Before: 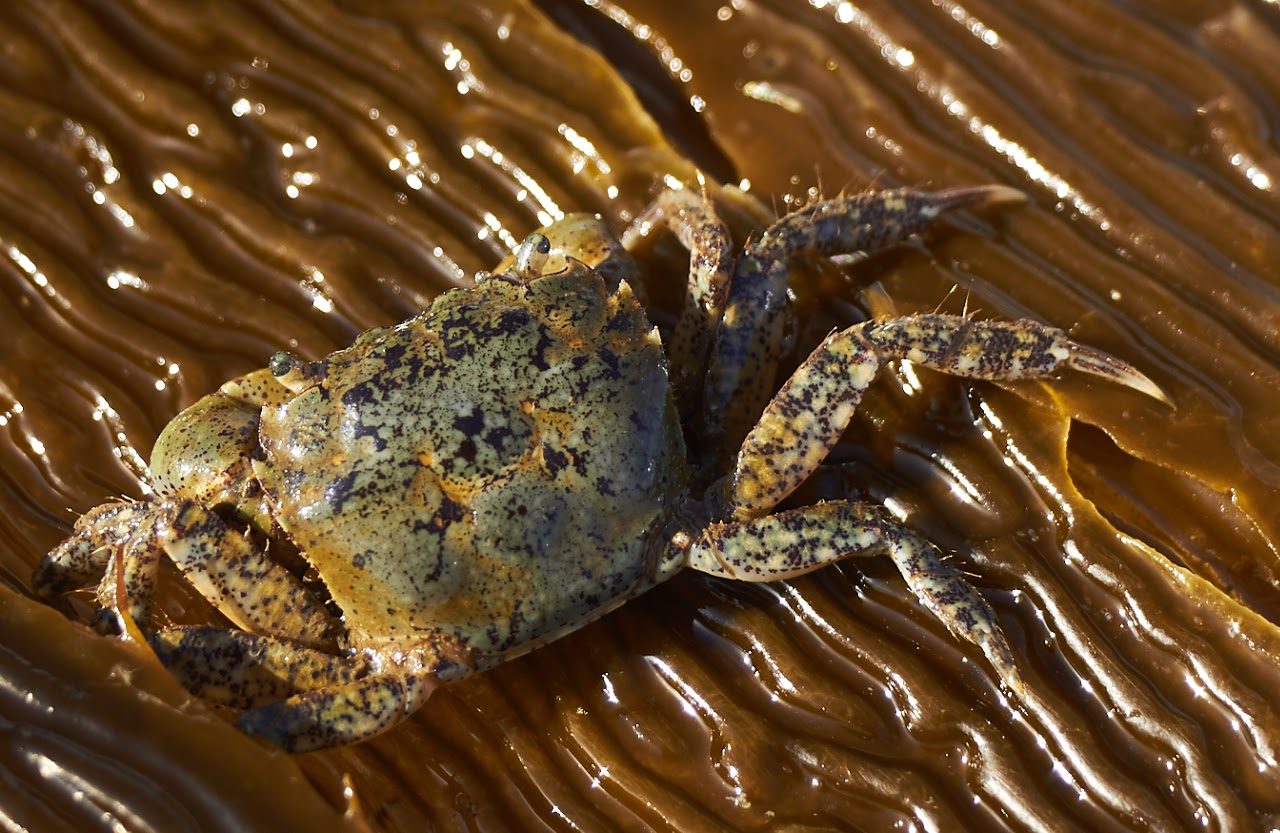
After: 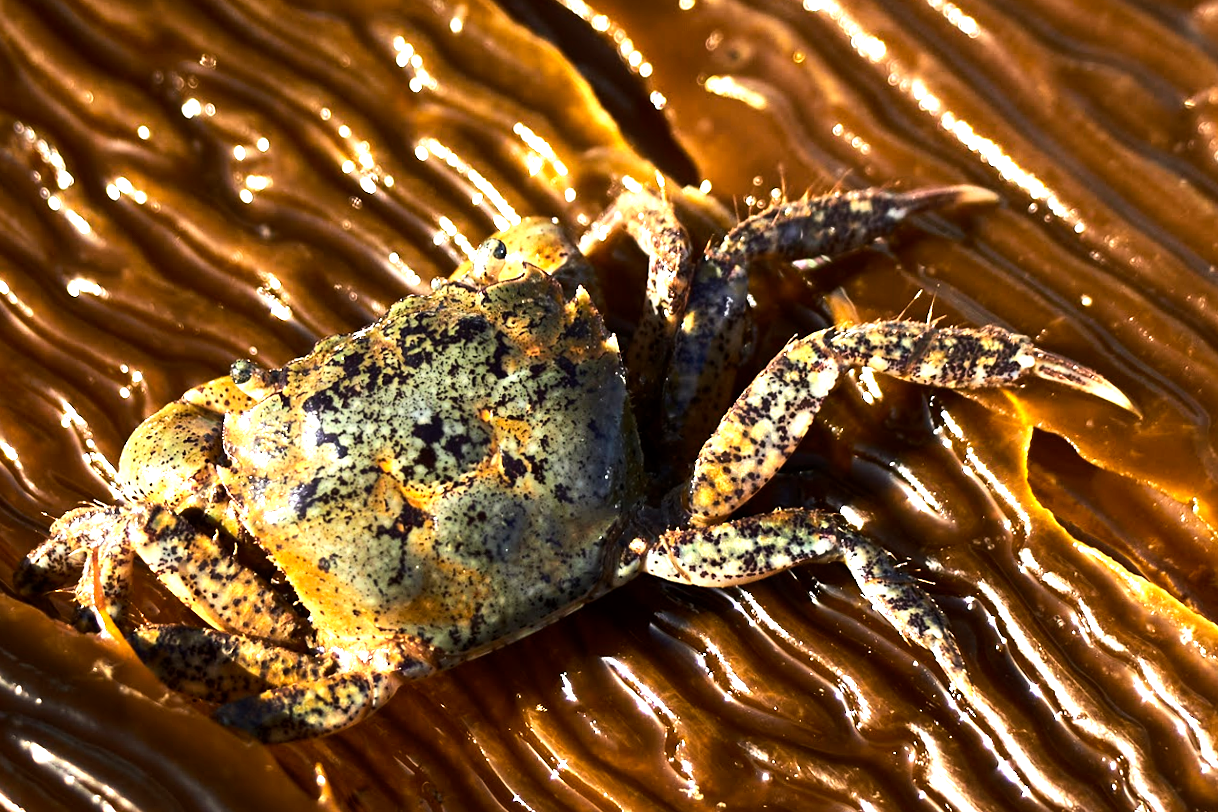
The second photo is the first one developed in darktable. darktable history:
rotate and perspective: rotation 0.074°, lens shift (vertical) 0.096, lens shift (horizontal) -0.041, crop left 0.043, crop right 0.952, crop top 0.024, crop bottom 0.979
exposure: black level correction 0.001, exposure 0.5 EV, compensate exposure bias true, compensate highlight preservation false
tone equalizer: -8 EV -1.08 EV, -7 EV -1.01 EV, -6 EV -0.867 EV, -5 EV -0.578 EV, -3 EV 0.578 EV, -2 EV 0.867 EV, -1 EV 1.01 EV, +0 EV 1.08 EV, edges refinement/feathering 500, mask exposure compensation -1.57 EV, preserve details no
